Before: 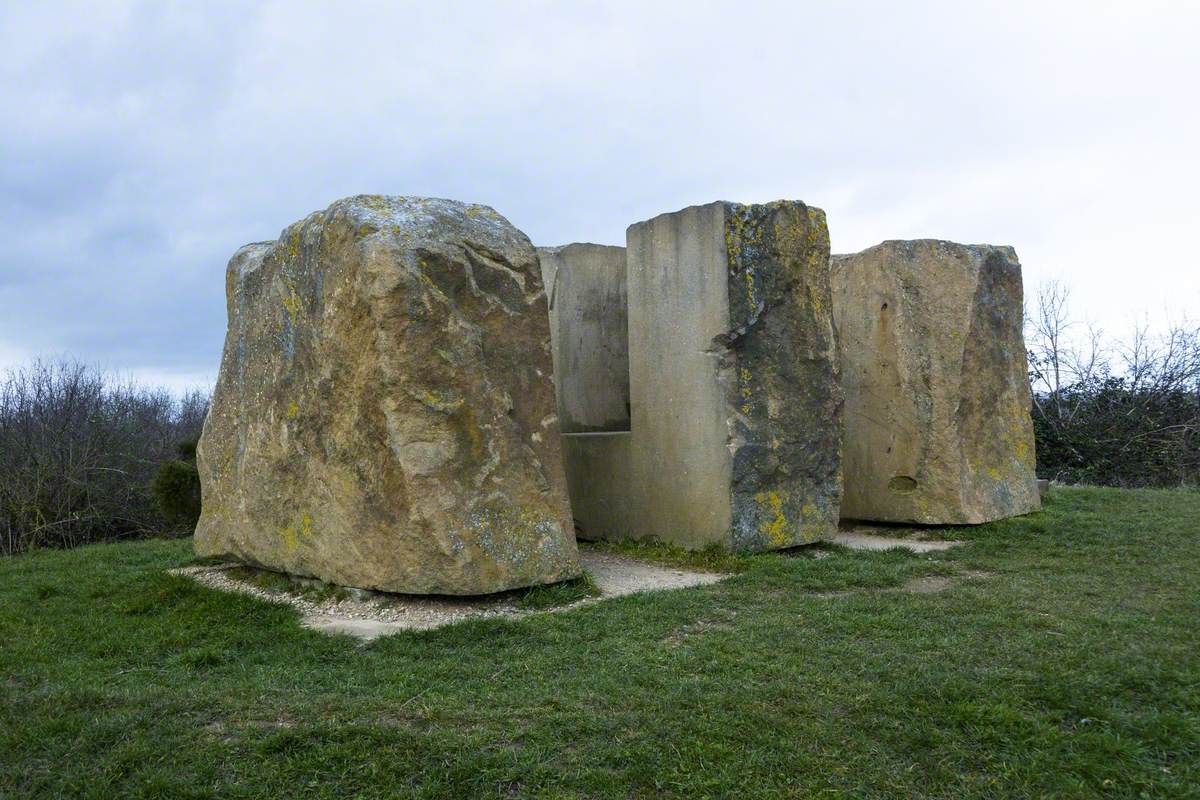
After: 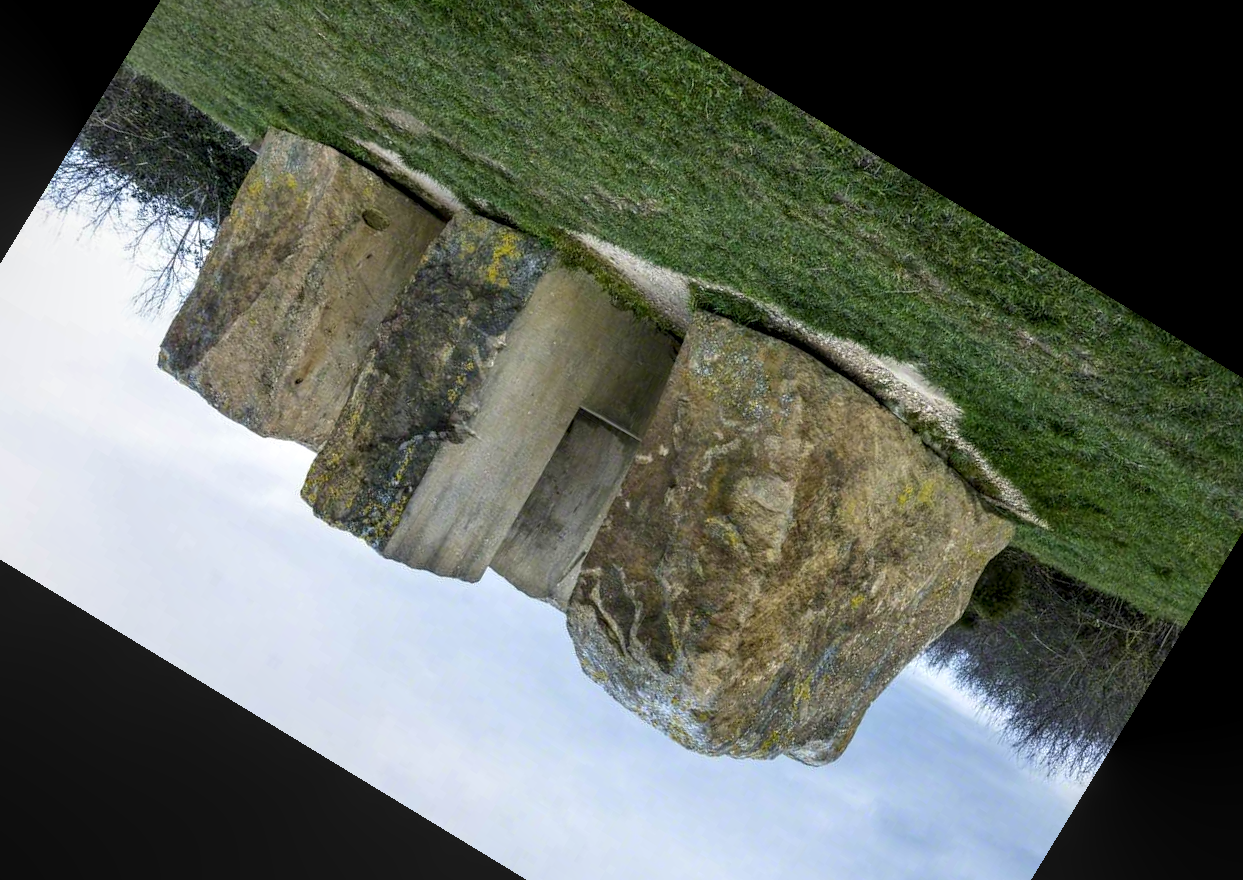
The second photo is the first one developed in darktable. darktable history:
local contrast: highlights 61%, detail 143%, midtone range 0.428
crop and rotate: angle 148.68°, left 9.111%, top 15.603%, right 4.588%, bottom 17.041%
